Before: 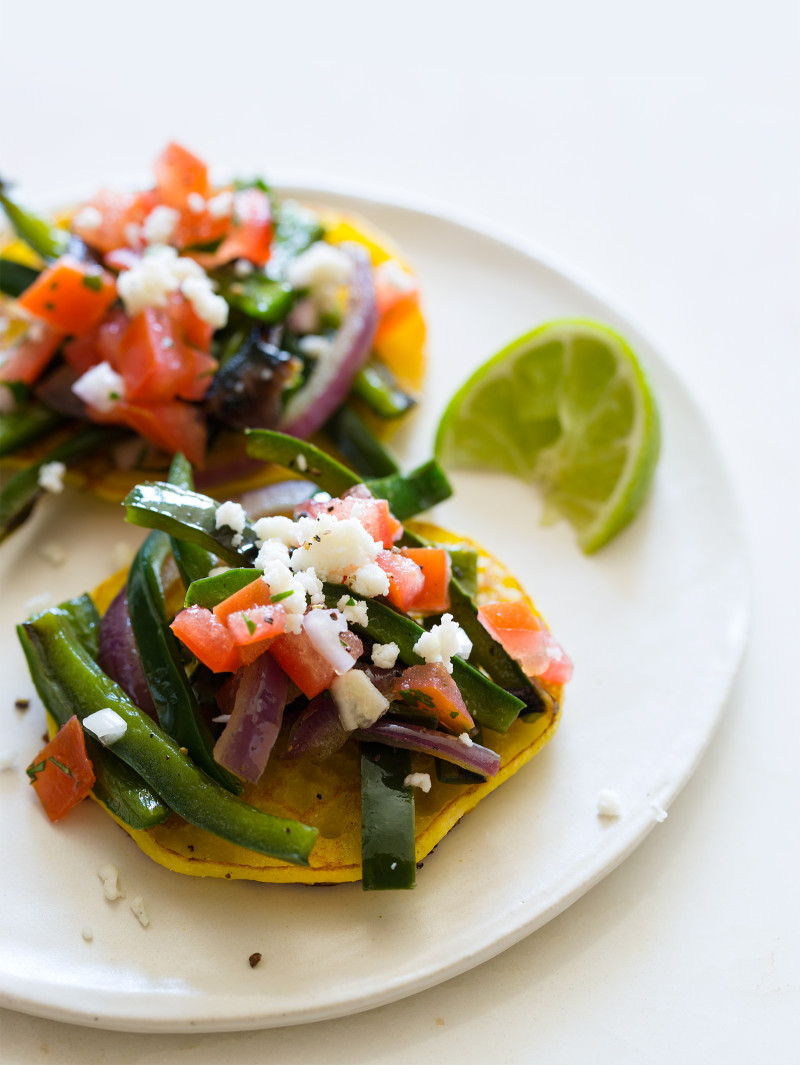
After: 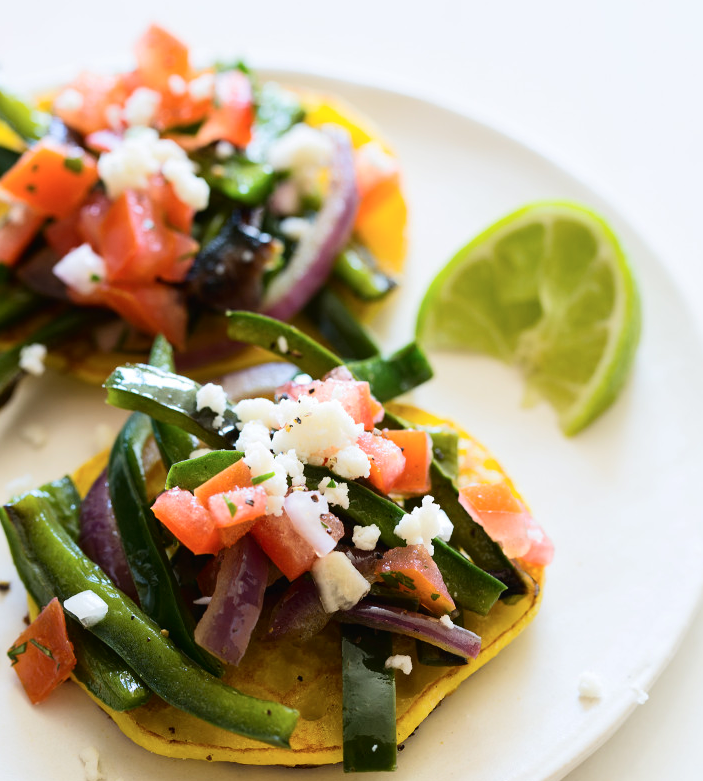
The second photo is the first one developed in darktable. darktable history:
tone curve: curves: ch0 [(0, 0) (0.003, 0.014) (0.011, 0.019) (0.025, 0.026) (0.044, 0.037) (0.069, 0.053) (0.1, 0.083) (0.136, 0.121) (0.177, 0.163) (0.224, 0.22) (0.277, 0.281) (0.335, 0.354) (0.399, 0.436) (0.468, 0.526) (0.543, 0.612) (0.623, 0.706) (0.709, 0.79) (0.801, 0.858) (0.898, 0.925) (1, 1)], color space Lab, independent channels, preserve colors none
crop and rotate: left 2.427%, top 11.168%, right 9.662%, bottom 15.422%
